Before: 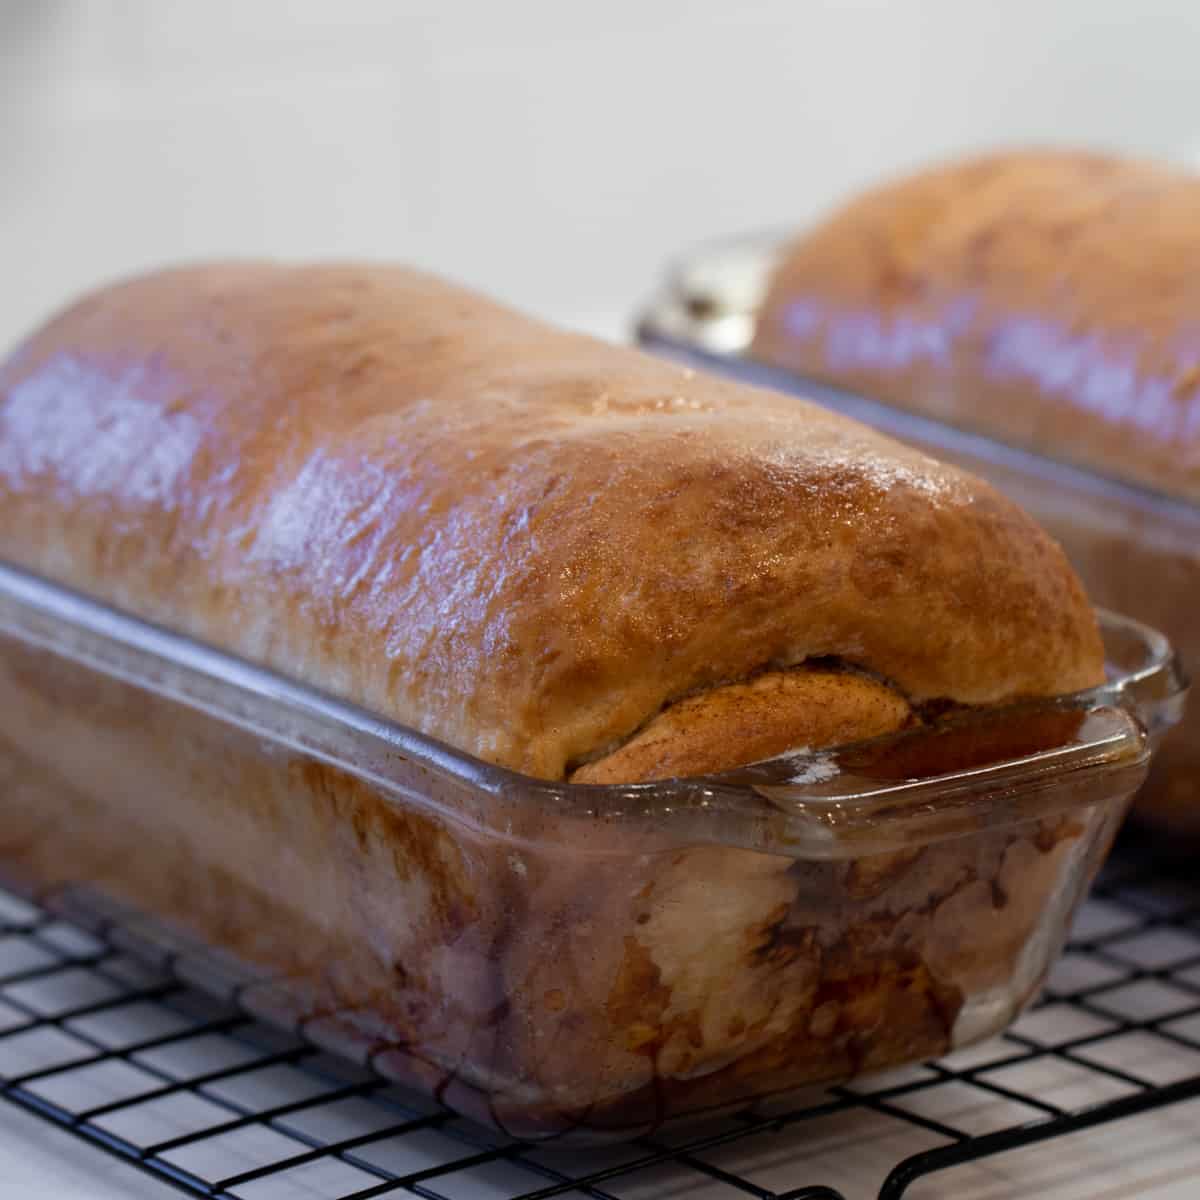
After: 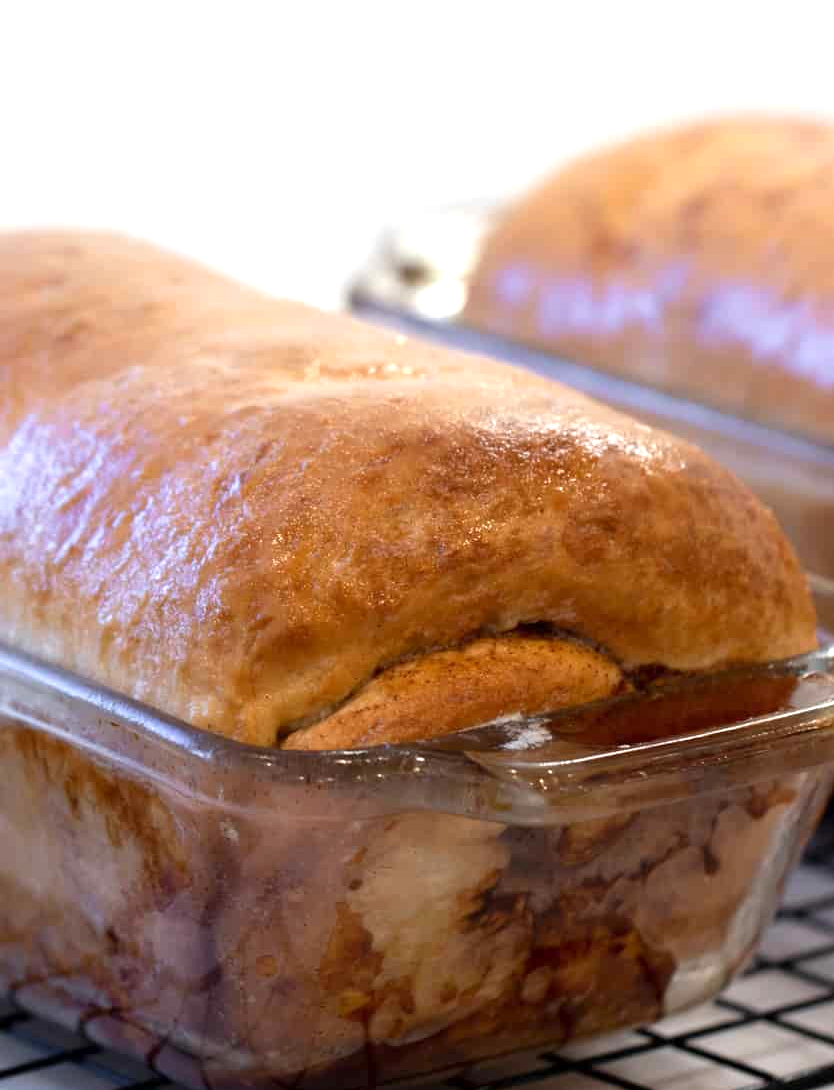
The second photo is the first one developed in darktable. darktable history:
exposure: exposure 0.74 EV, compensate highlight preservation false
crop and rotate: left 24.034%, top 2.838%, right 6.406%, bottom 6.299%
